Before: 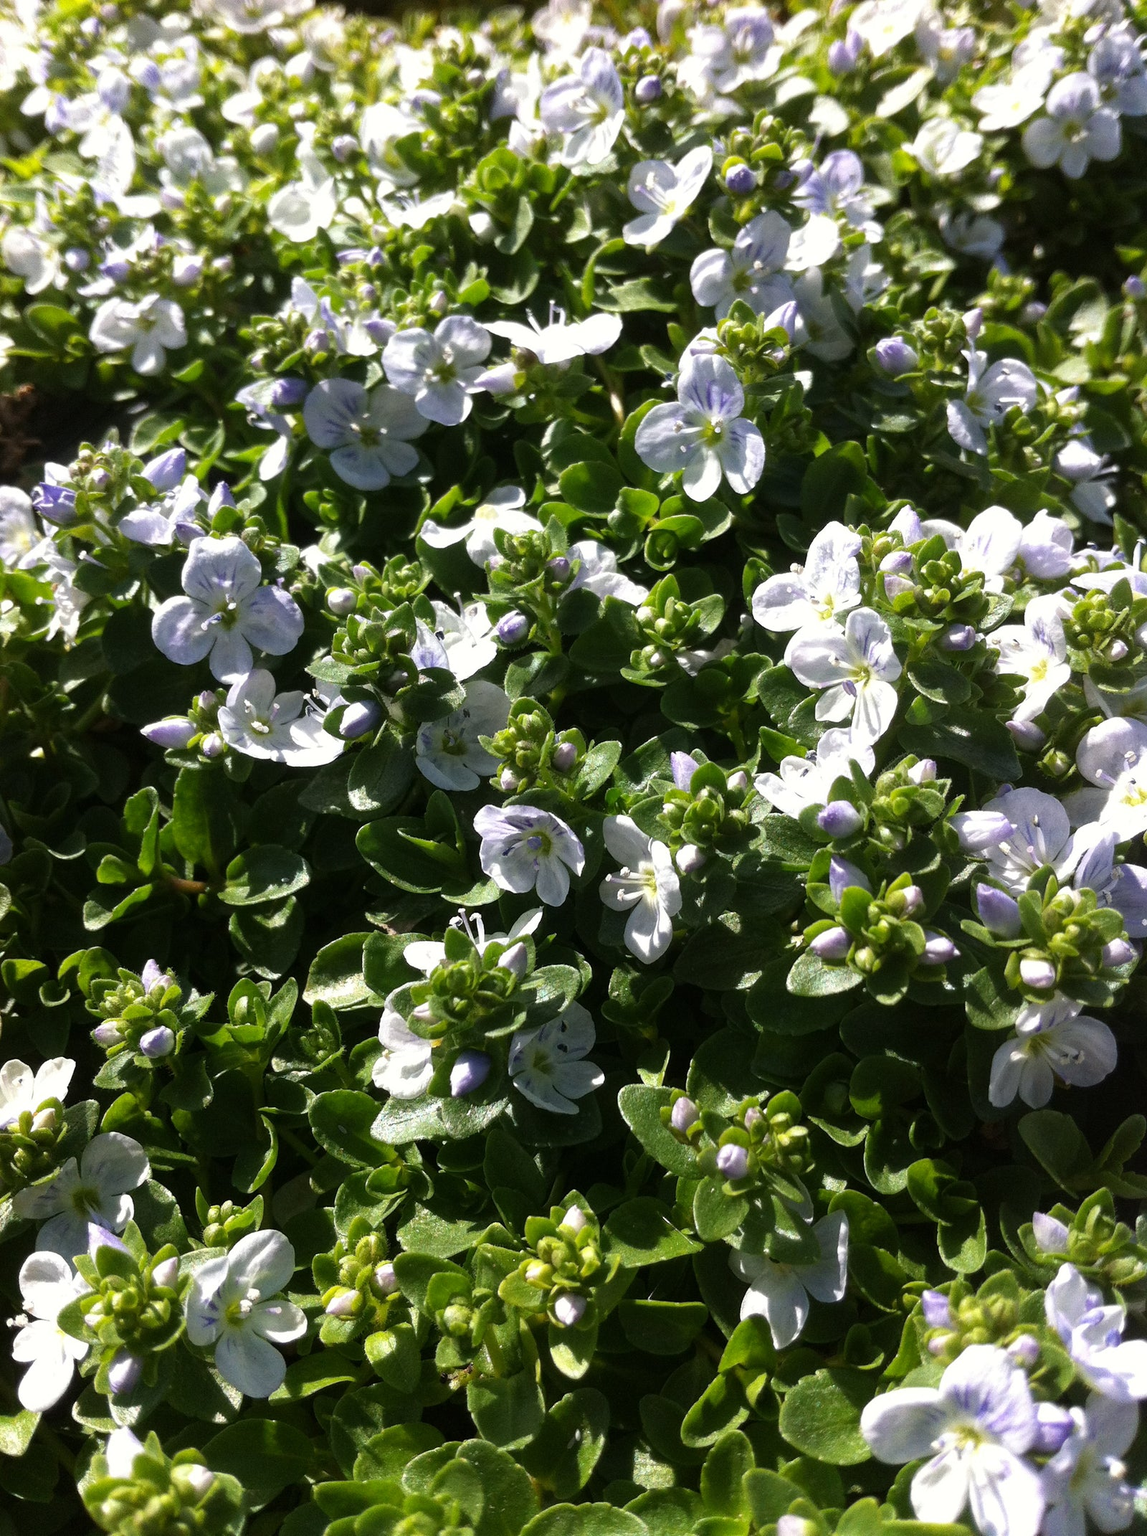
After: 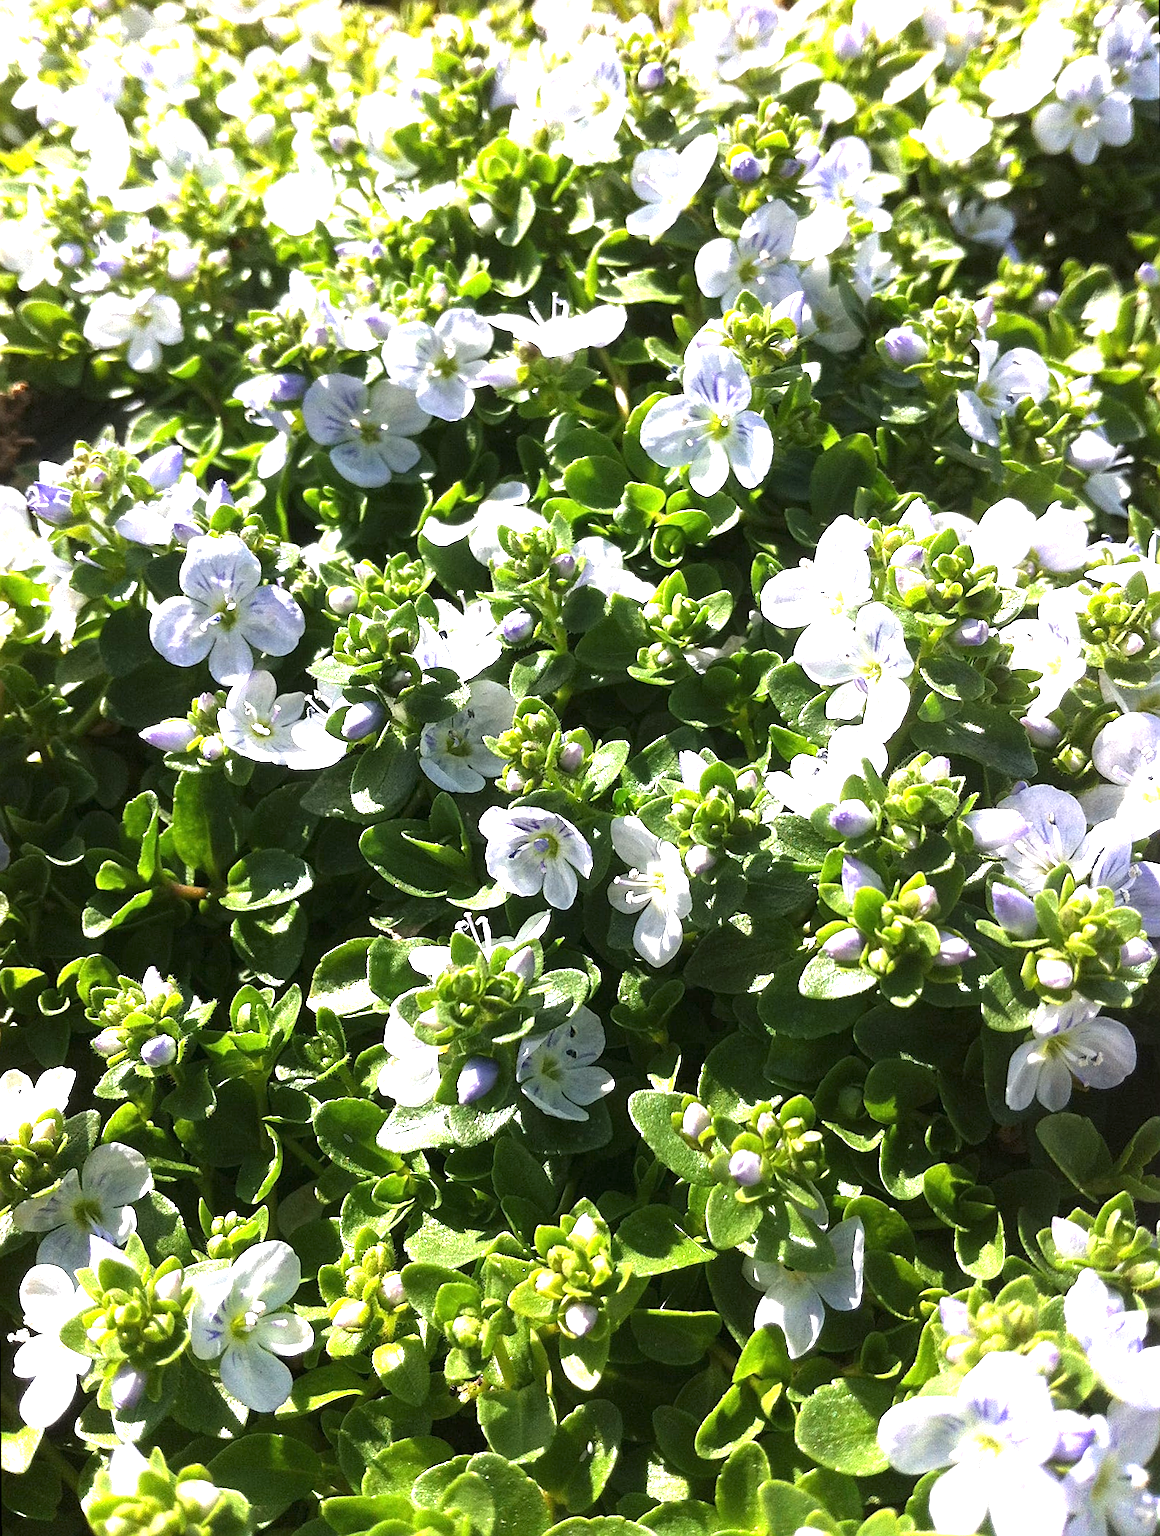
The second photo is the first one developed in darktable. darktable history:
rotate and perspective: rotation -0.45°, automatic cropping original format, crop left 0.008, crop right 0.992, crop top 0.012, crop bottom 0.988
exposure: black level correction 0, exposure 1.45 EV, compensate exposure bias true, compensate highlight preservation false
sharpen: on, module defaults
